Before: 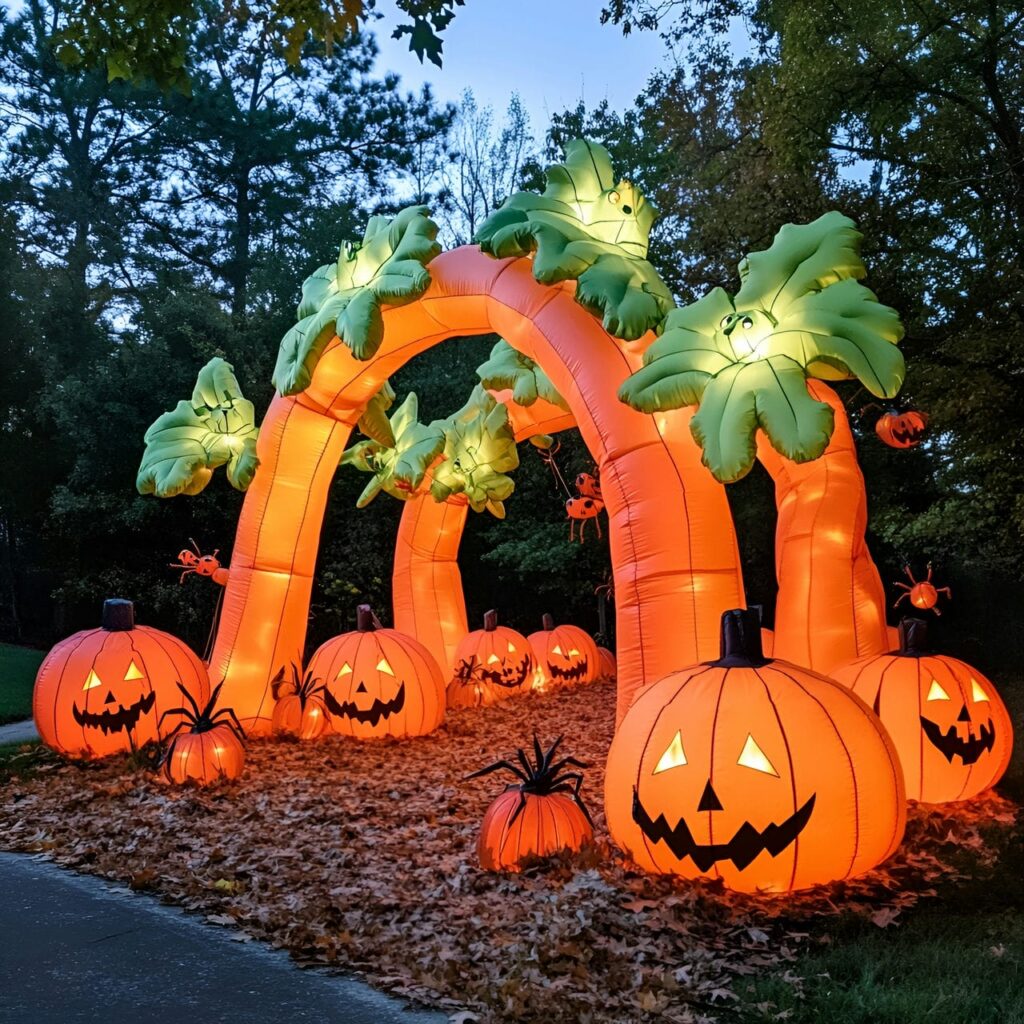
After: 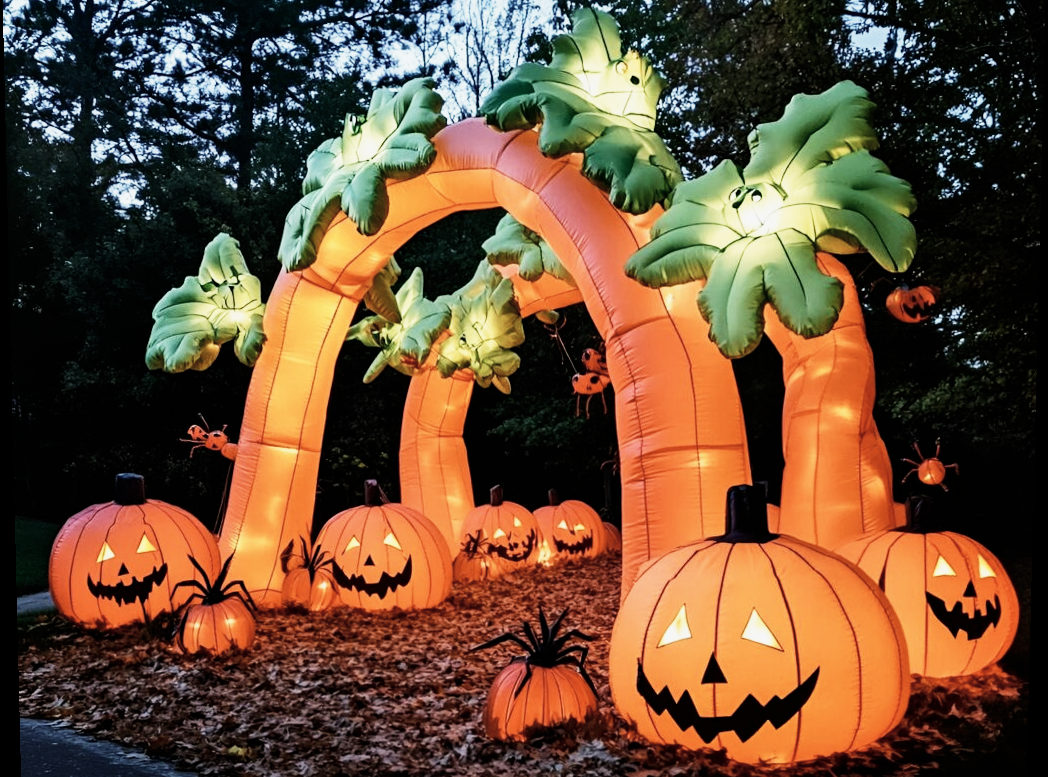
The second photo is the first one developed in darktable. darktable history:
crop: top 13.819%, bottom 11.169%
sigmoid: contrast 1.93, skew 0.29, preserve hue 0%
rotate and perspective: lens shift (vertical) 0.048, lens shift (horizontal) -0.024, automatic cropping off
contrast brightness saturation: contrast 0.1, saturation -0.36
